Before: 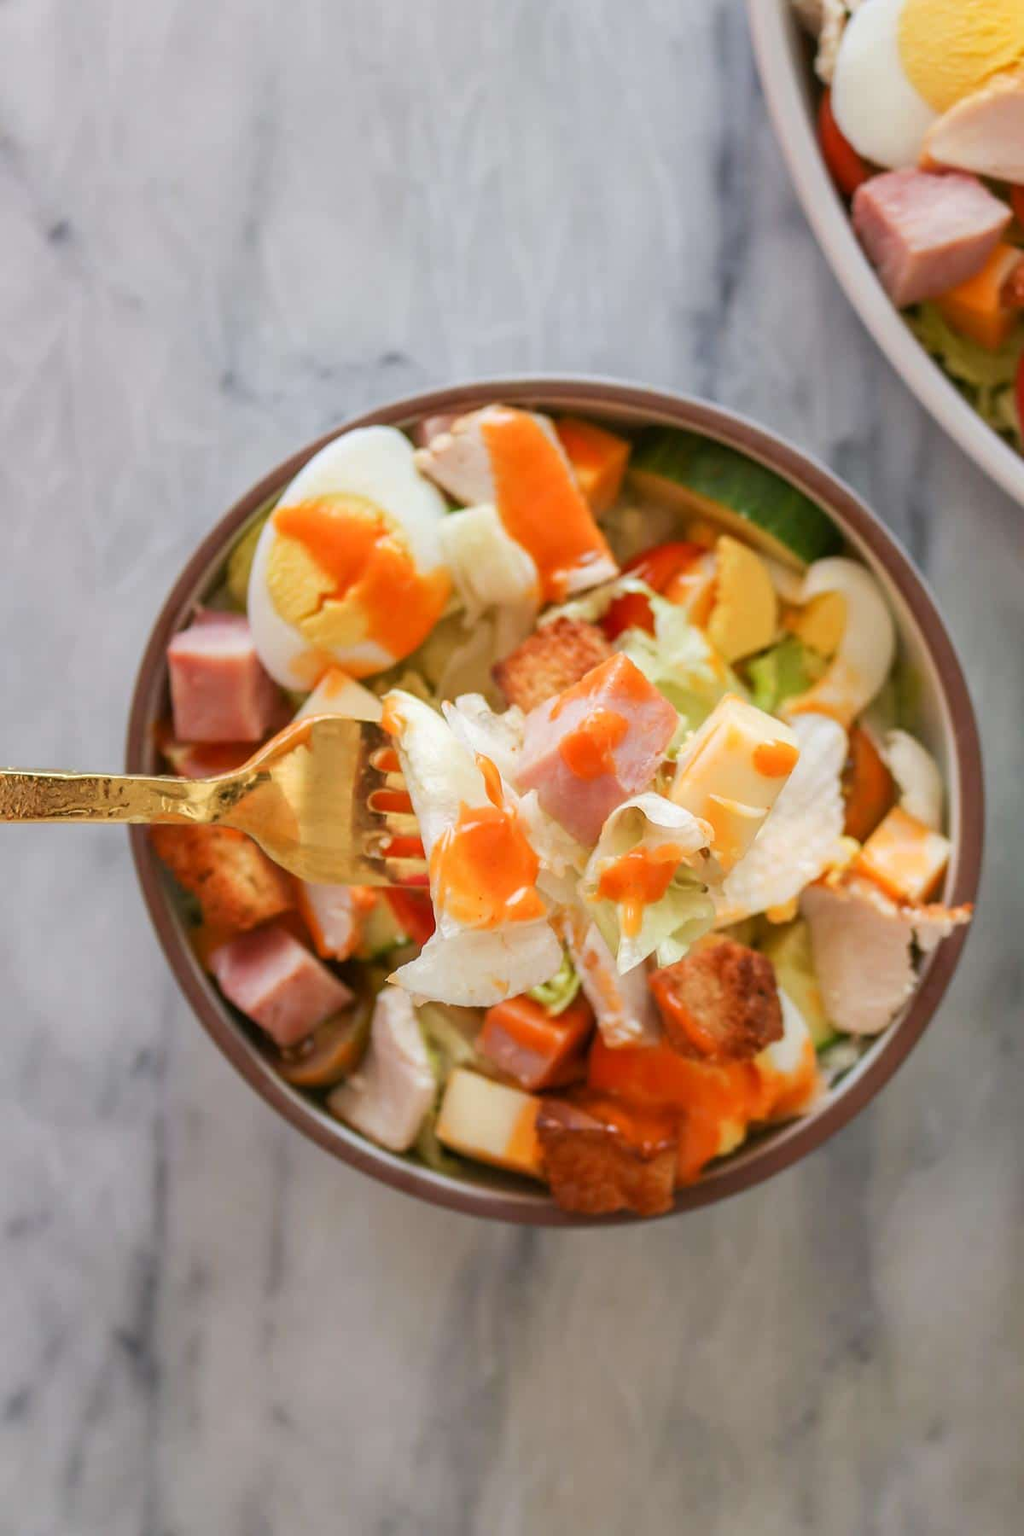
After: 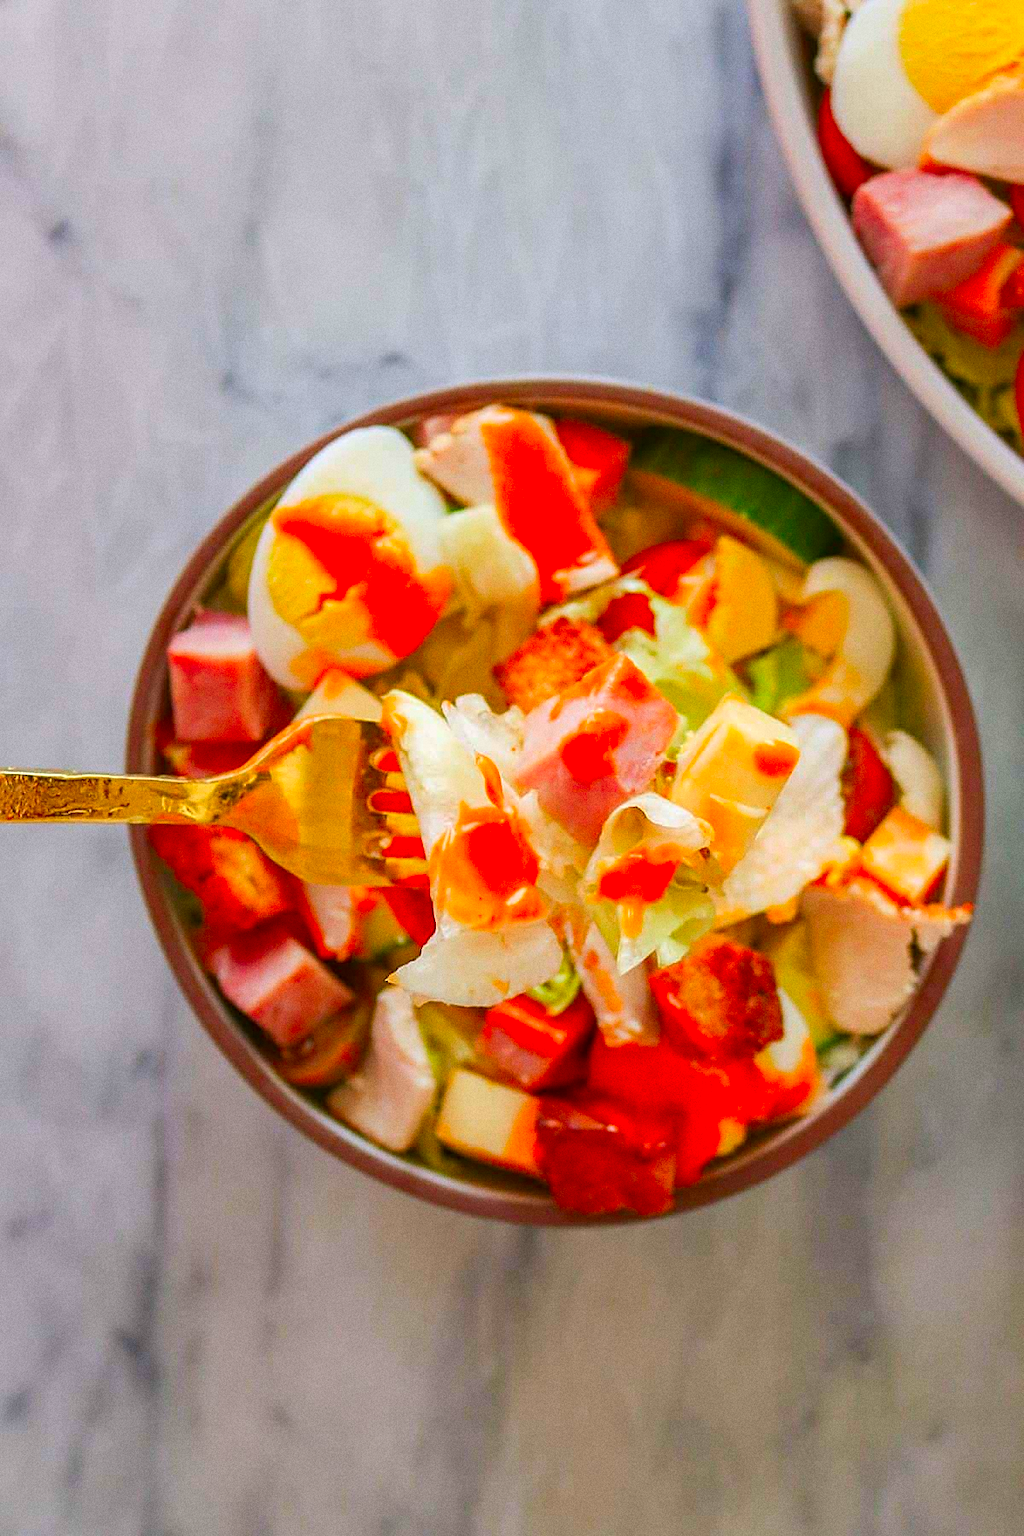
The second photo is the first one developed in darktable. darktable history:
grain: on, module defaults
color correction: saturation 1.8
sharpen: on, module defaults
